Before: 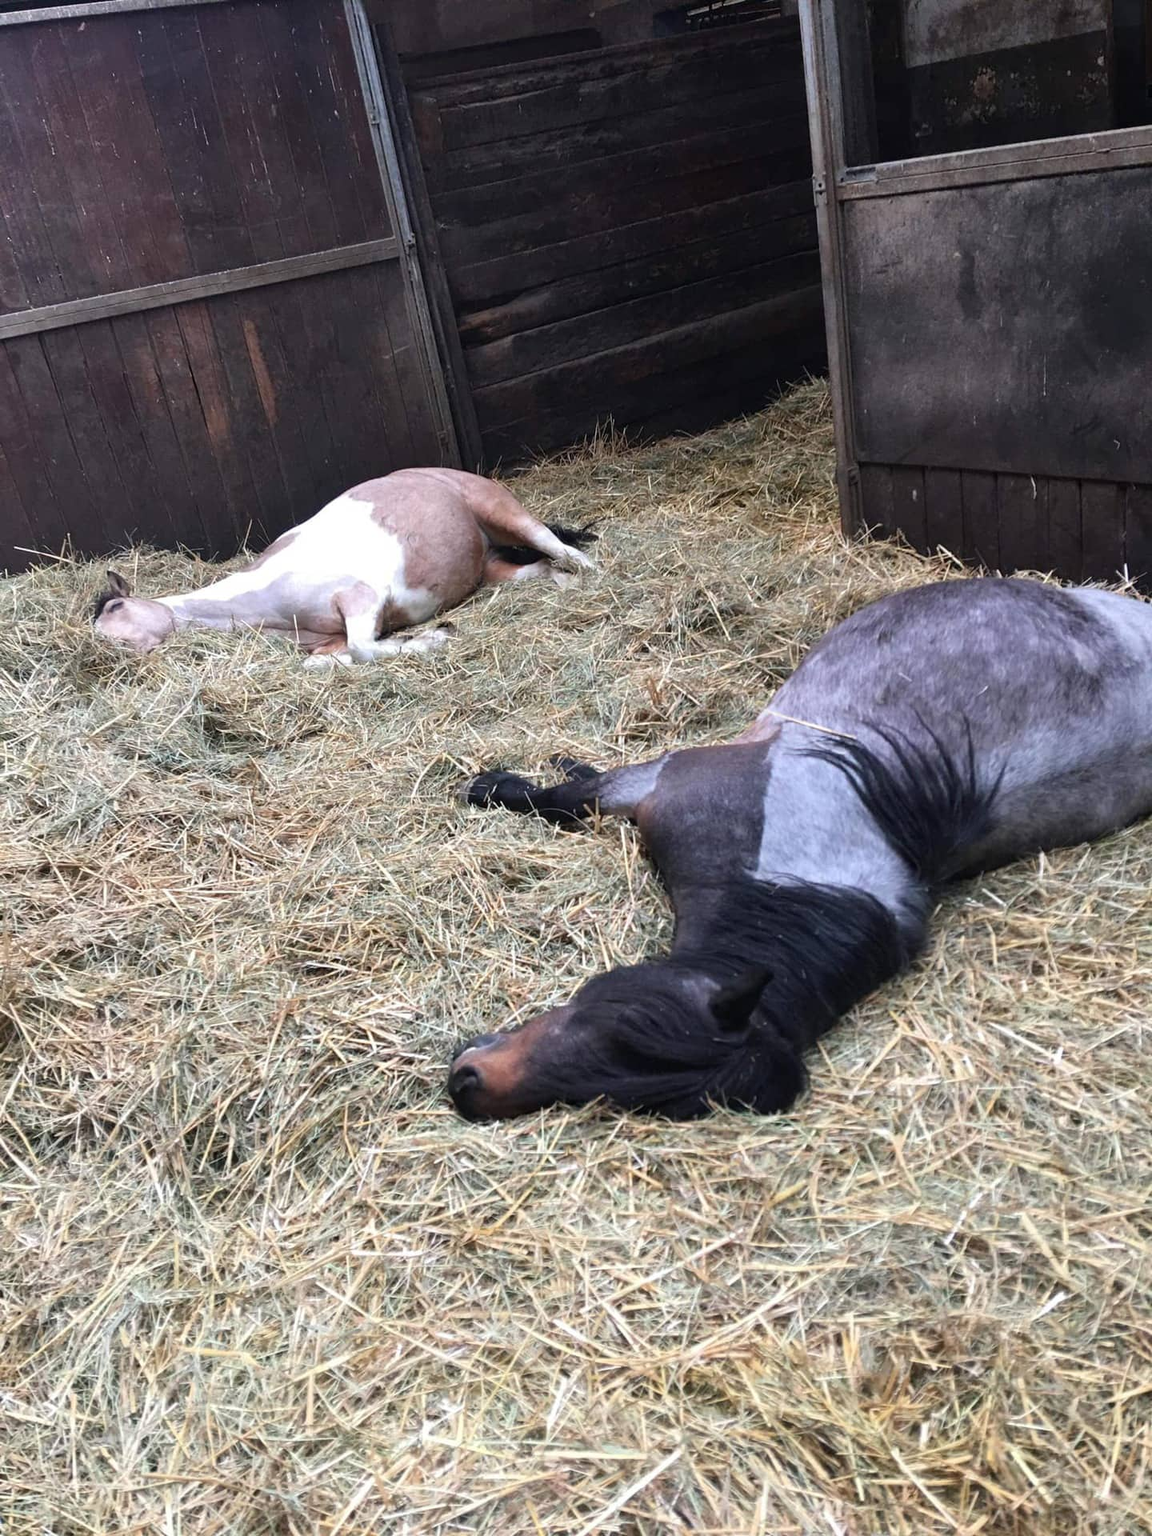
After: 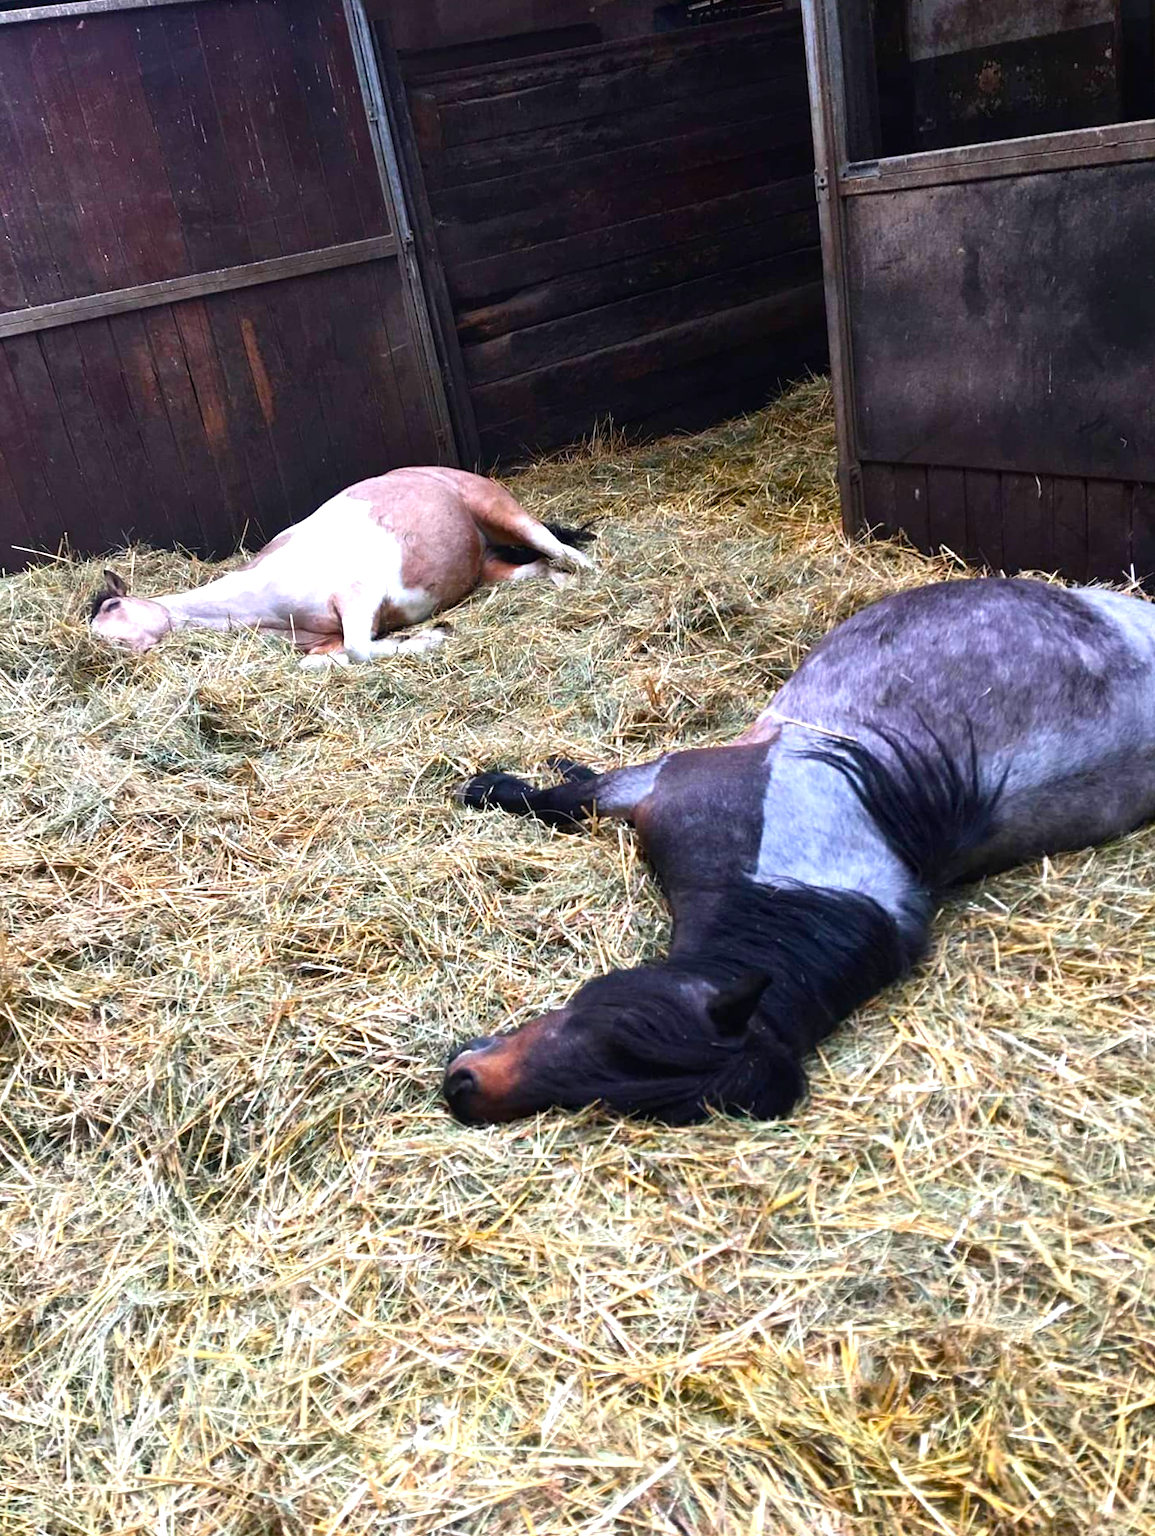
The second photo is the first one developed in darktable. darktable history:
color balance rgb: linear chroma grading › global chroma 9%, perceptual saturation grading › global saturation 36%, perceptual saturation grading › shadows 35%, perceptual brilliance grading › global brilliance 15%, perceptual brilliance grading › shadows -35%, global vibrance 15%
rotate and perspective: rotation 0.192°, lens shift (horizontal) -0.015, crop left 0.005, crop right 0.996, crop top 0.006, crop bottom 0.99
